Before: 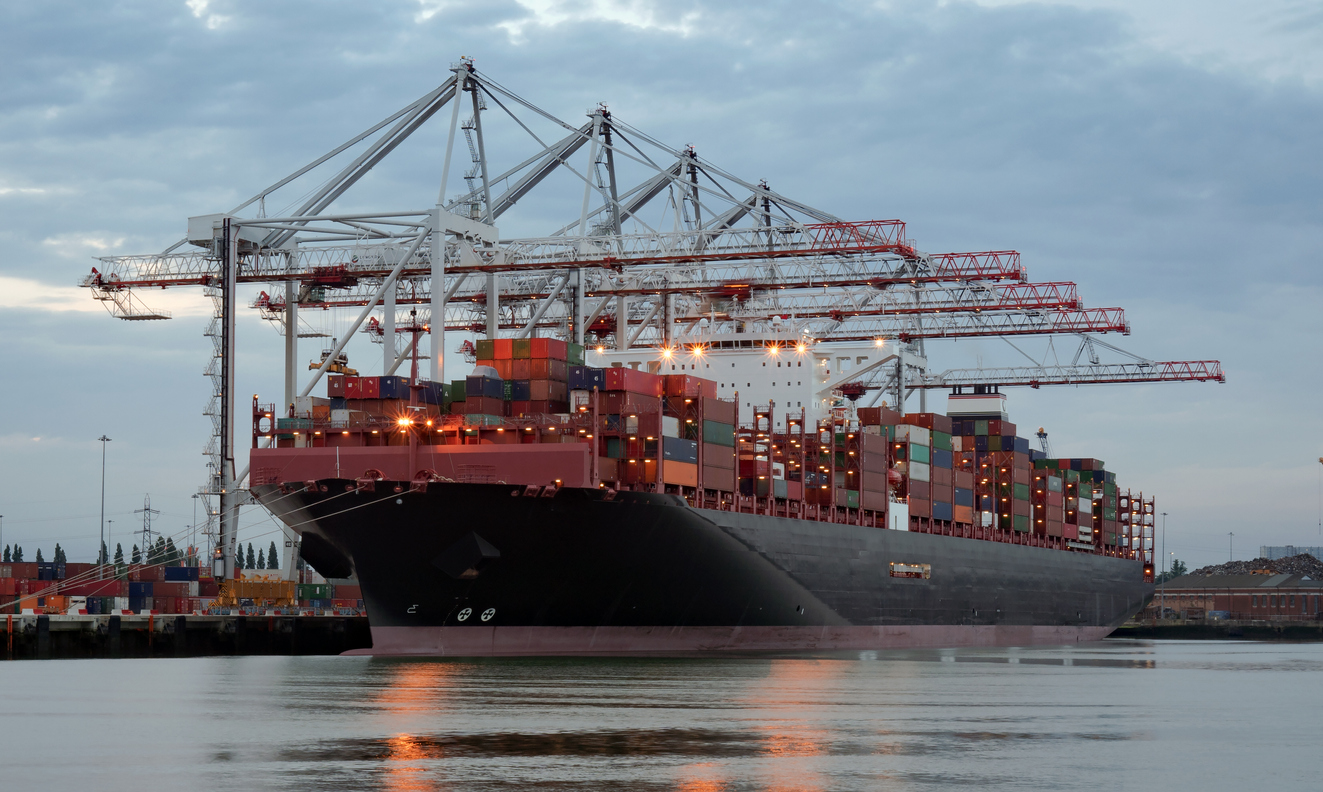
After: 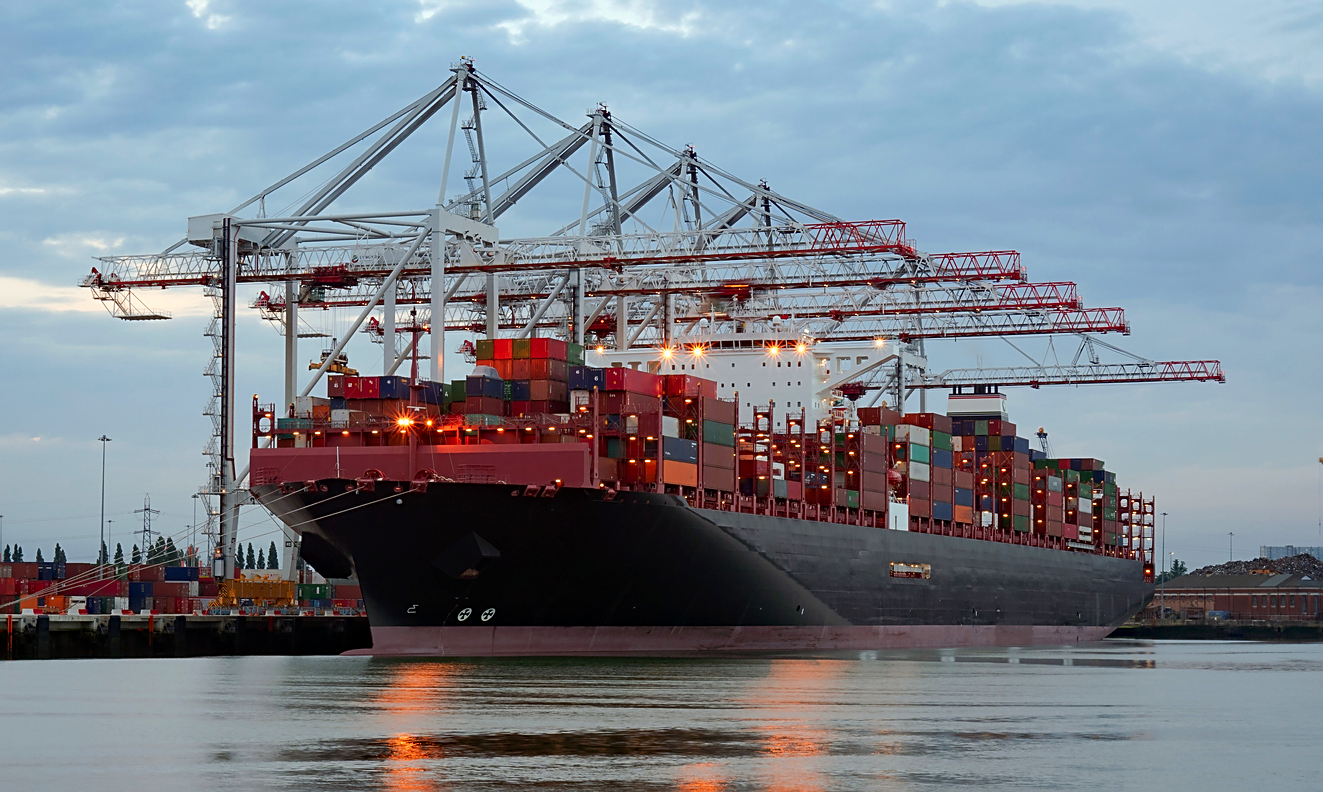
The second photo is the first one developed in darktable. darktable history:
sharpen: on, module defaults
contrast brightness saturation: contrast 0.09, saturation 0.28
